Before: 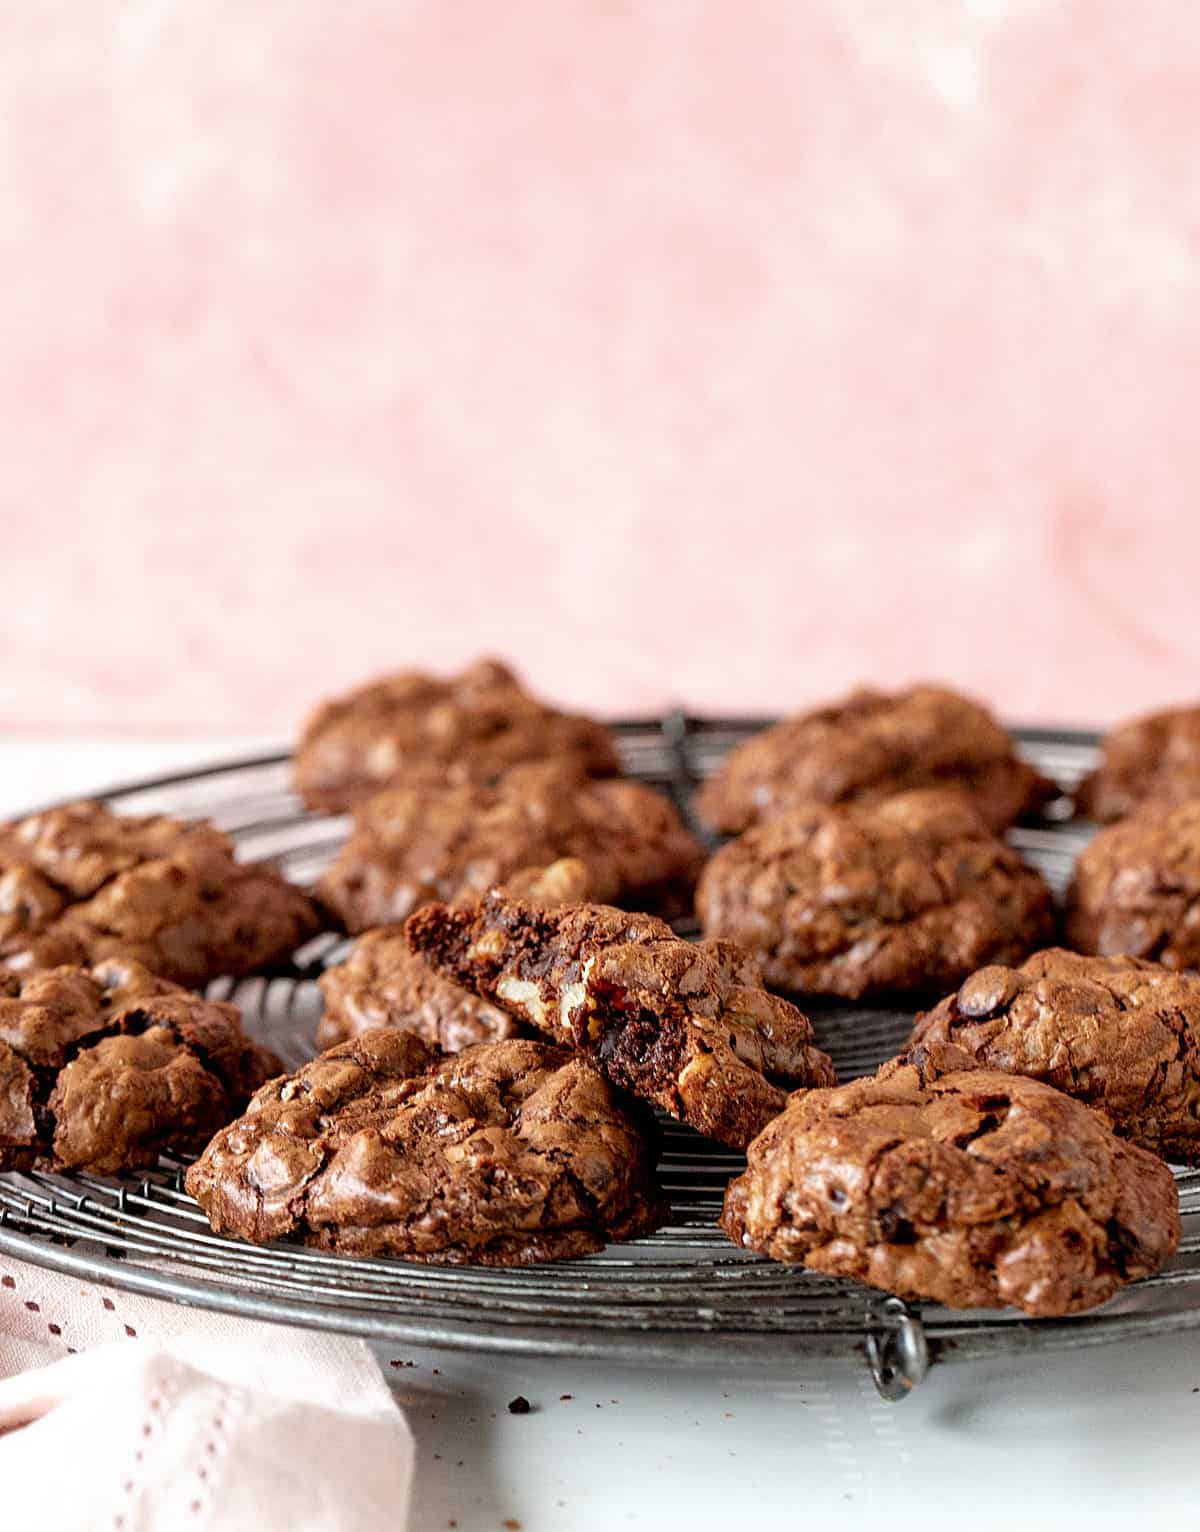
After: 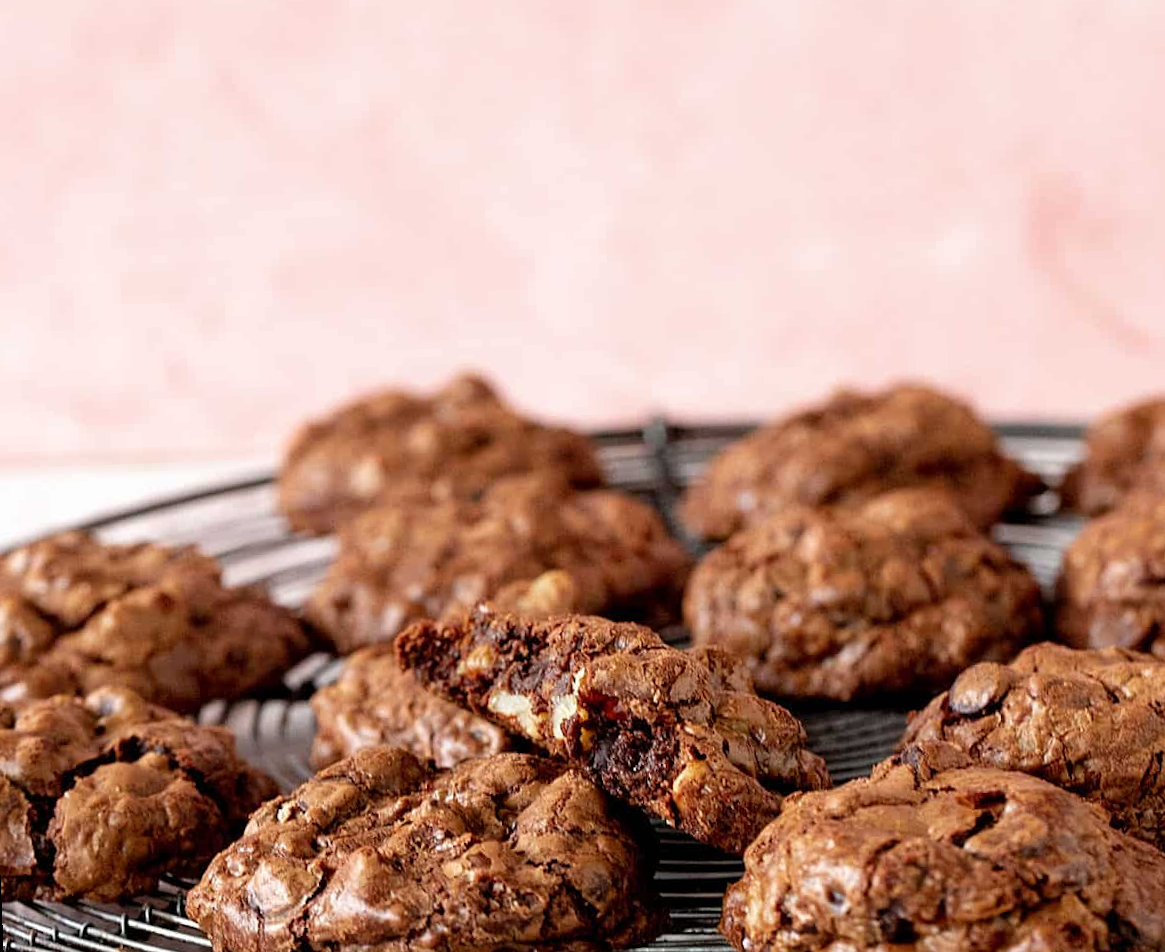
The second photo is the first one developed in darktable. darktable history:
rotate and perspective: rotation -2.12°, lens shift (vertical) 0.009, lens shift (horizontal) -0.008, automatic cropping original format, crop left 0.036, crop right 0.964, crop top 0.05, crop bottom 0.959
crop: top 16.727%, bottom 16.727%
